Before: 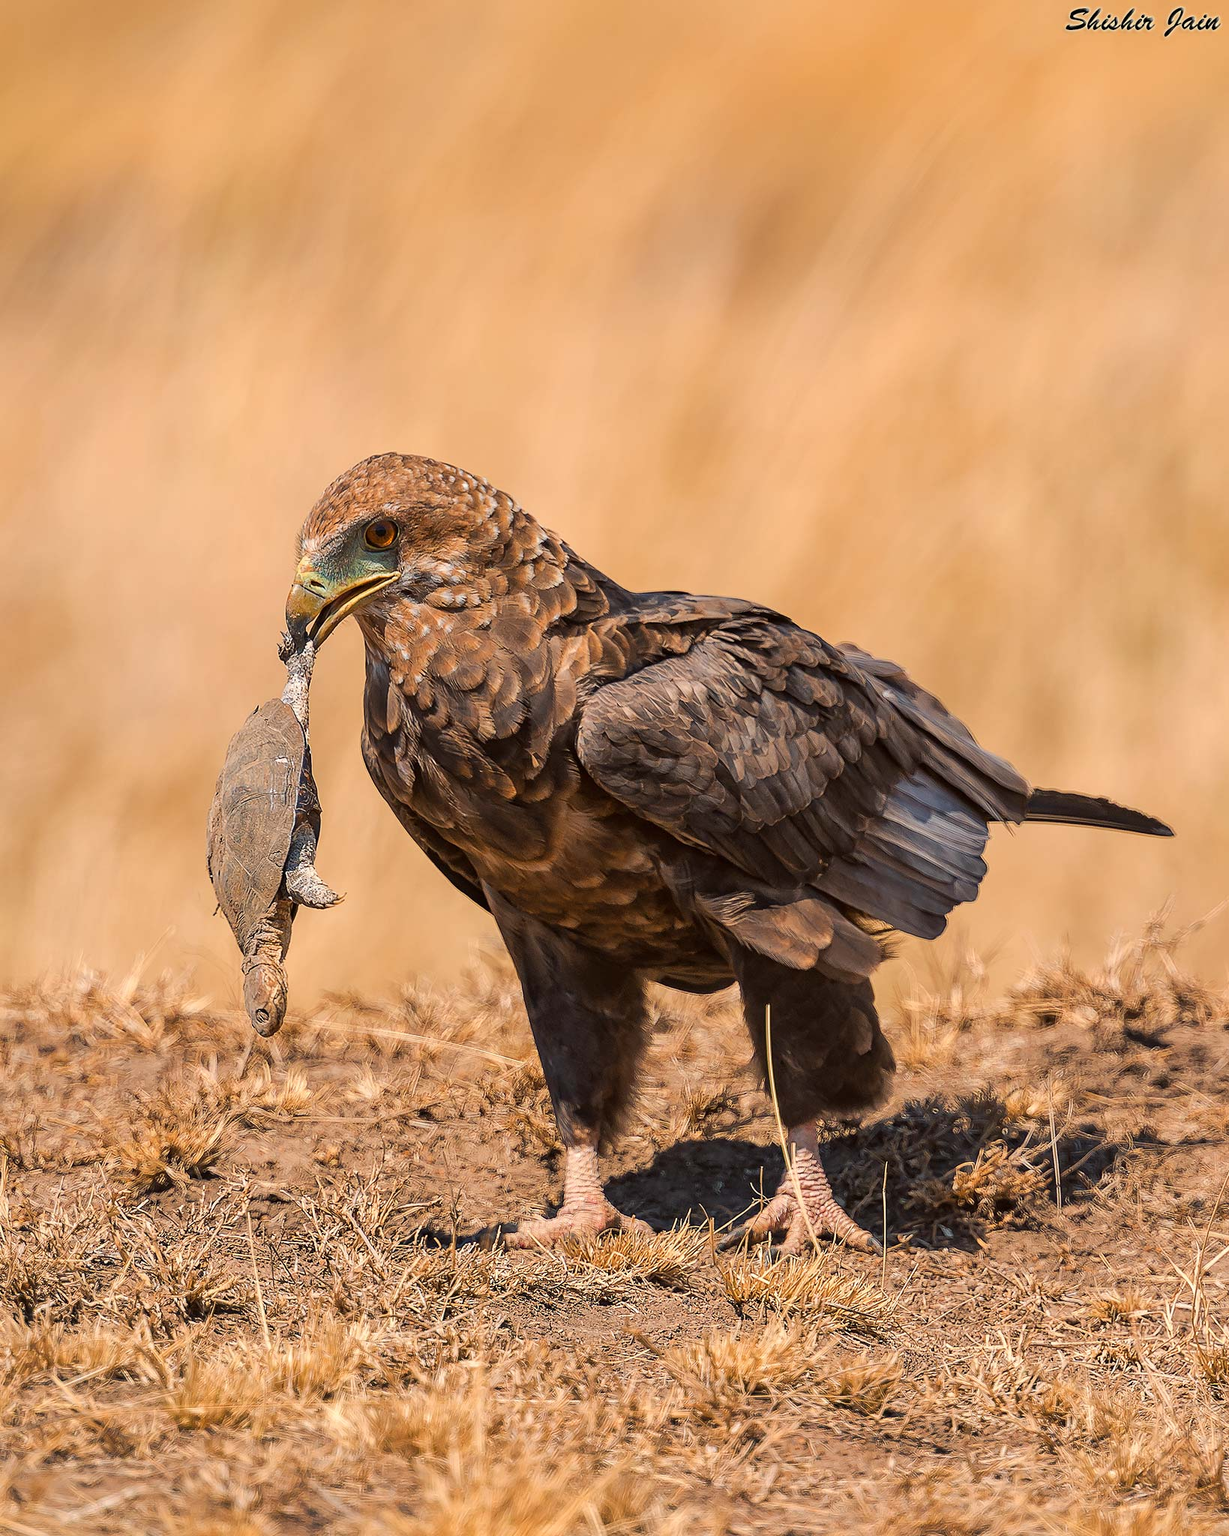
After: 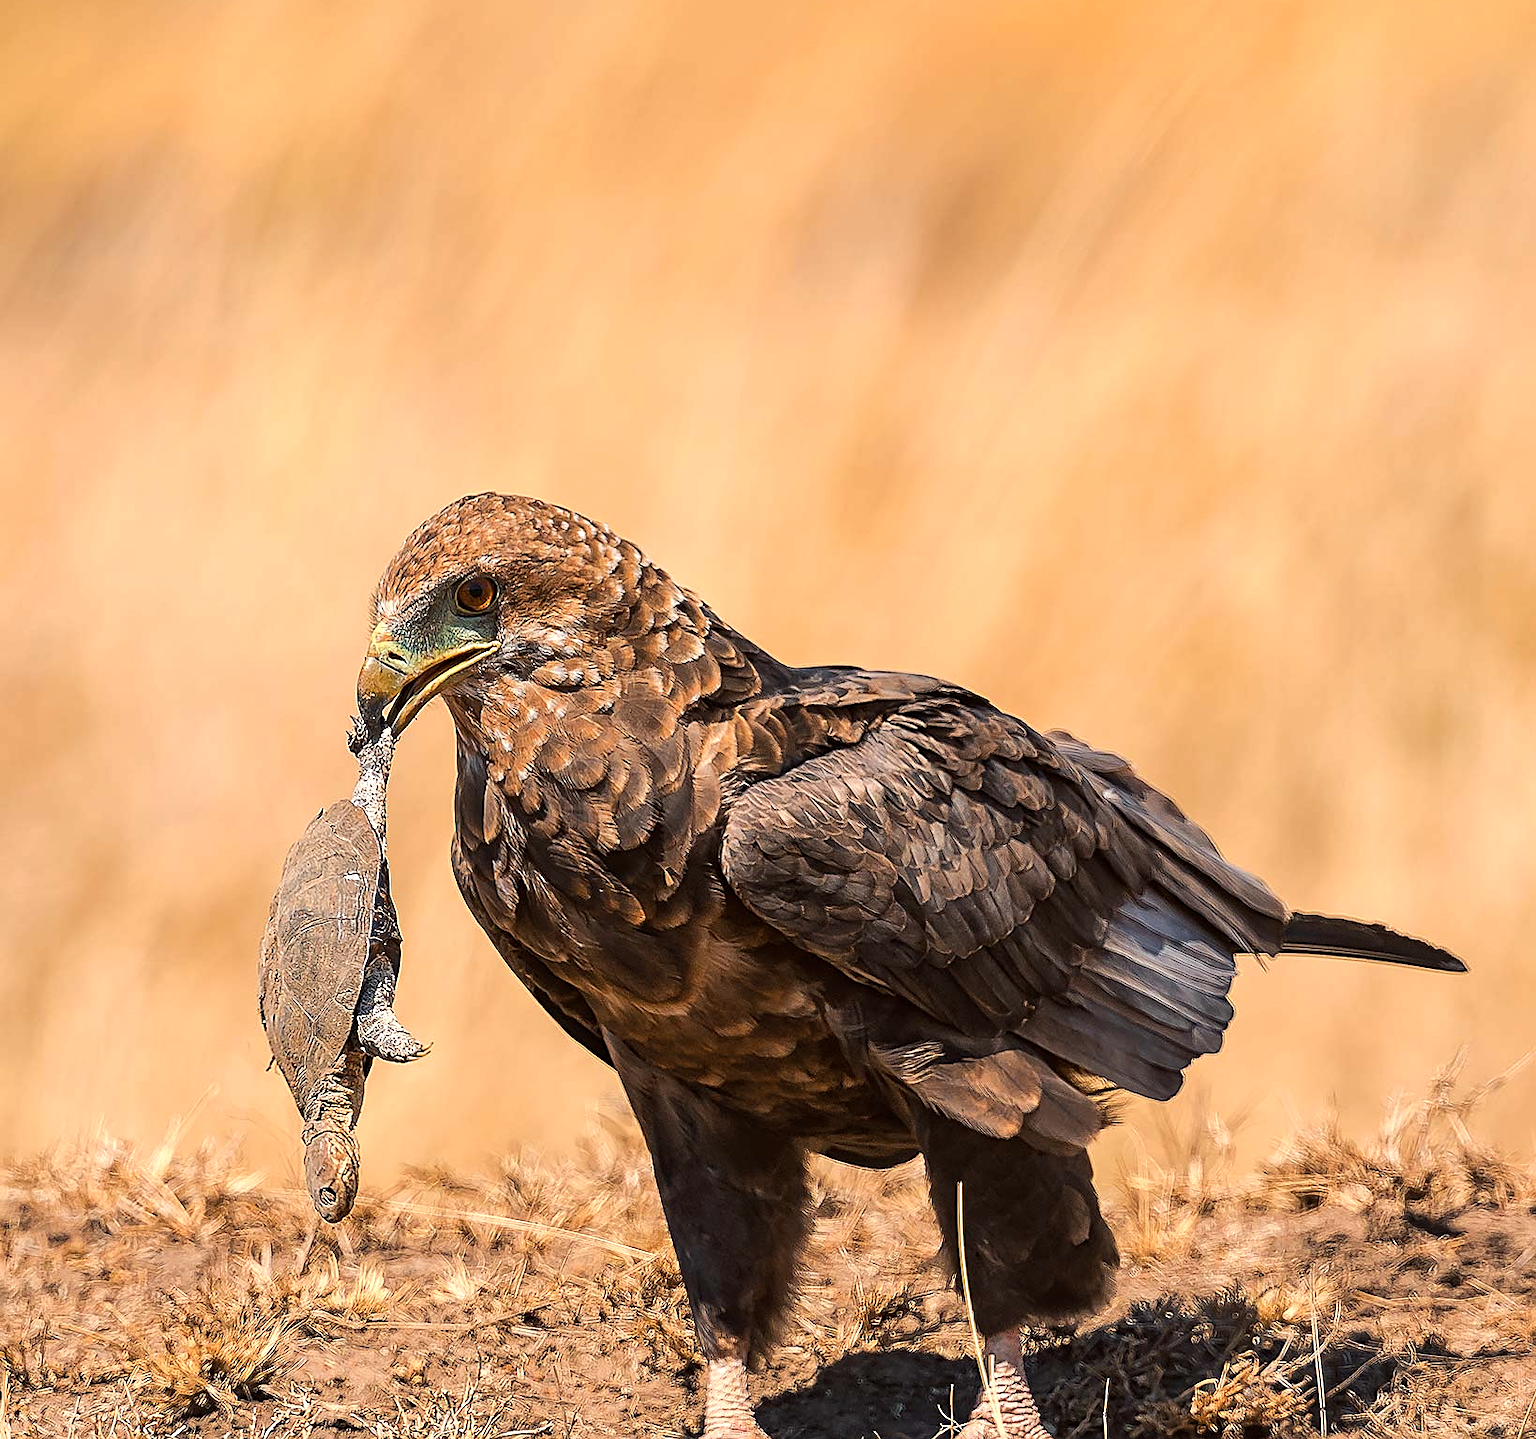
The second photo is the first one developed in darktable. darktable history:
crop: top 3.857%, bottom 21.132%
sharpen: on, module defaults
tone equalizer: -8 EV -0.417 EV, -7 EV -0.389 EV, -6 EV -0.333 EV, -5 EV -0.222 EV, -3 EV 0.222 EV, -2 EV 0.333 EV, -1 EV 0.389 EV, +0 EV 0.417 EV, edges refinement/feathering 500, mask exposure compensation -1.57 EV, preserve details no
